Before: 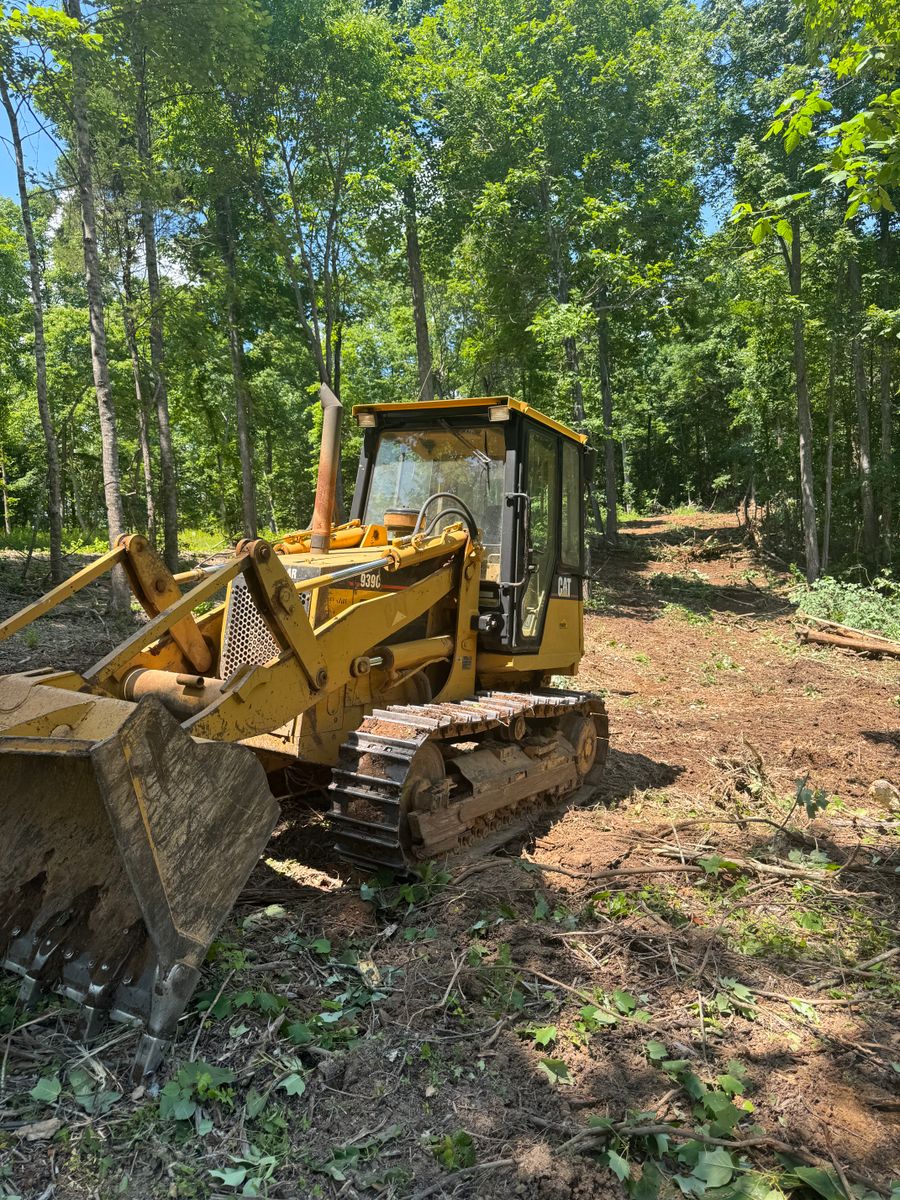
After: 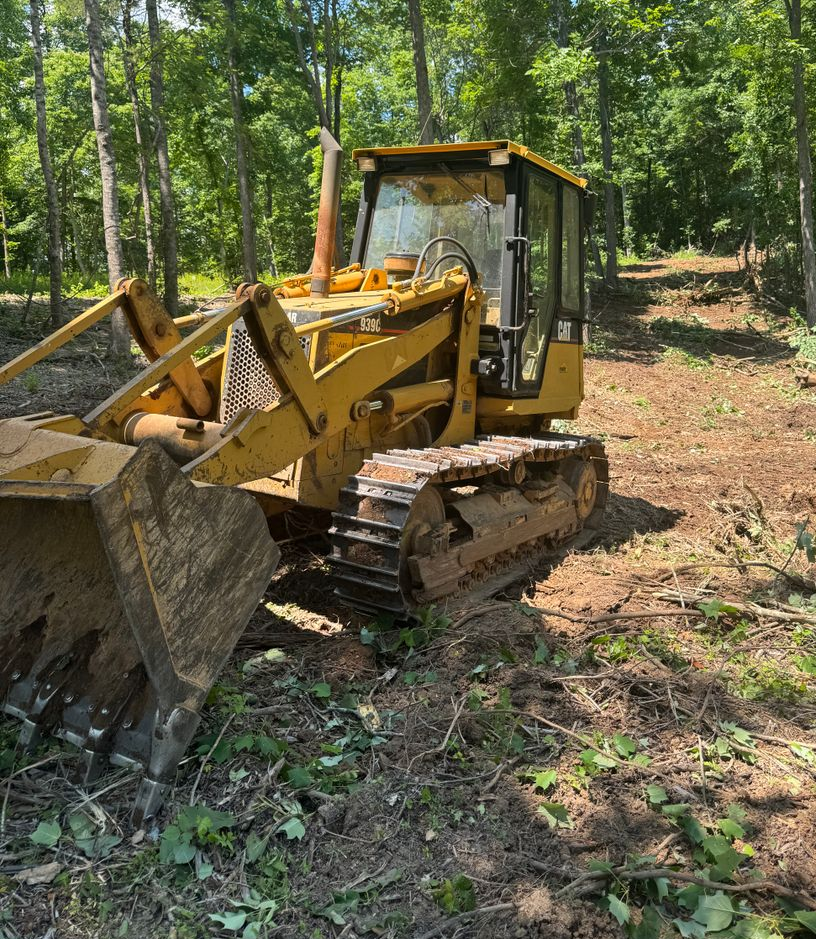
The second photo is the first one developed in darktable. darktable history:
crop: top 21.388%, right 9.329%, bottom 0.338%
